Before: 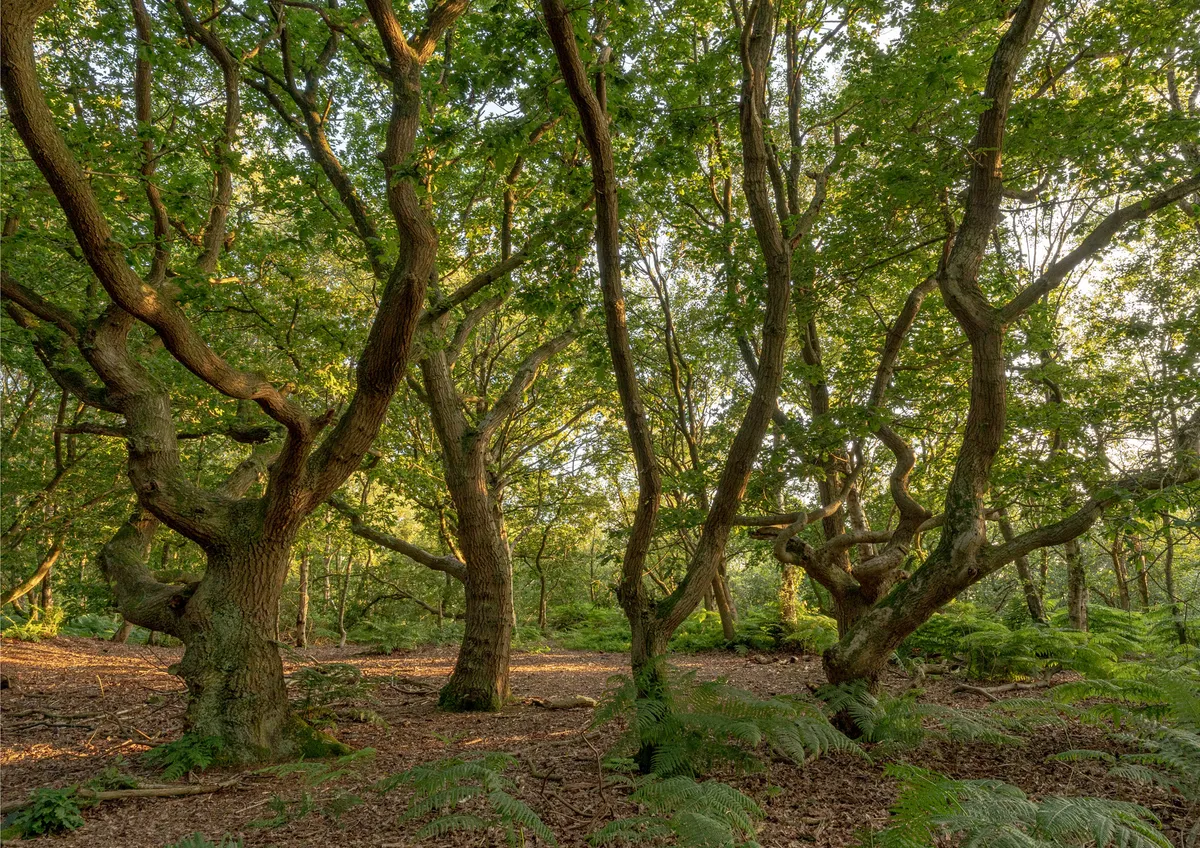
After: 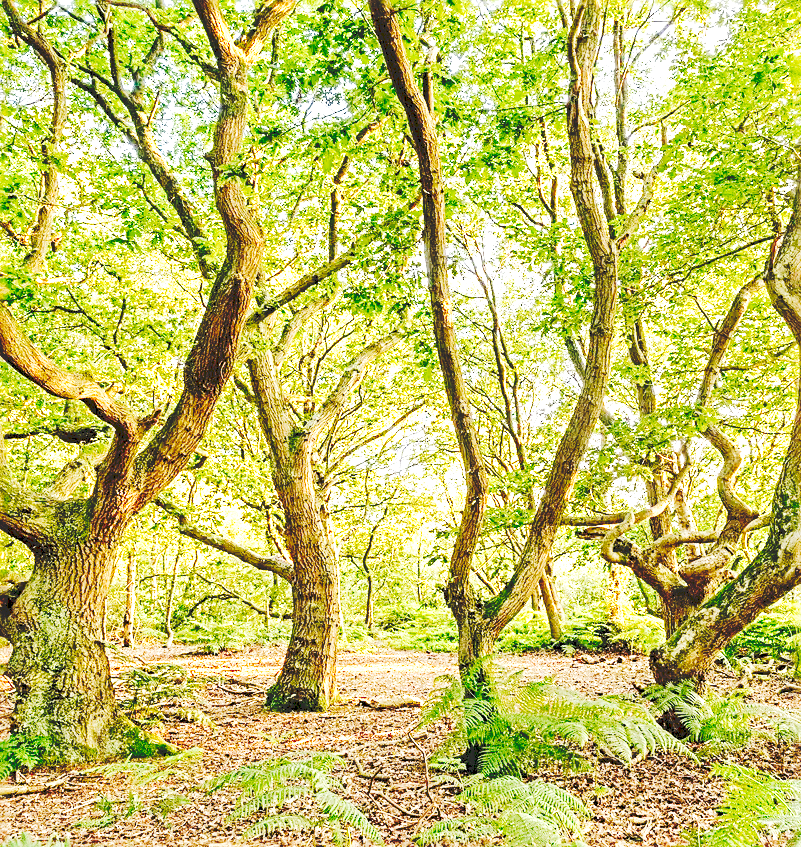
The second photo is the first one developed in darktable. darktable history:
base curve: curves: ch0 [(0, 0) (0.036, 0.037) (0.121, 0.228) (0.46, 0.76) (0.859, 0.983) (1, 1)], preserve colors none
sharpen: radius 3.132
crop and rotate: left 14.429%, right 18.794%
exposure: exposure 1.998 EV, compensate highlight preservation false
tone curve: curves: ch0 [(0, 0) (0.003, 0.17) (0.011, 0.17) (0.025, 0.17) (0.044, 0.168) (0.069, 0.167) (0.1, 0.173) (0.136, 0.181) (0.177, 0.199) (0.224, 0.226) (0.277, 0.271) (0.335, 0.333) (0.399, 0.419) (0.468, 0.52) (0.543, 0.621) (0.623, 0.716) (0.709, 0.795) (0.801, 0.867) (0.898, 0.914) (1, 1)], preserve colors none
